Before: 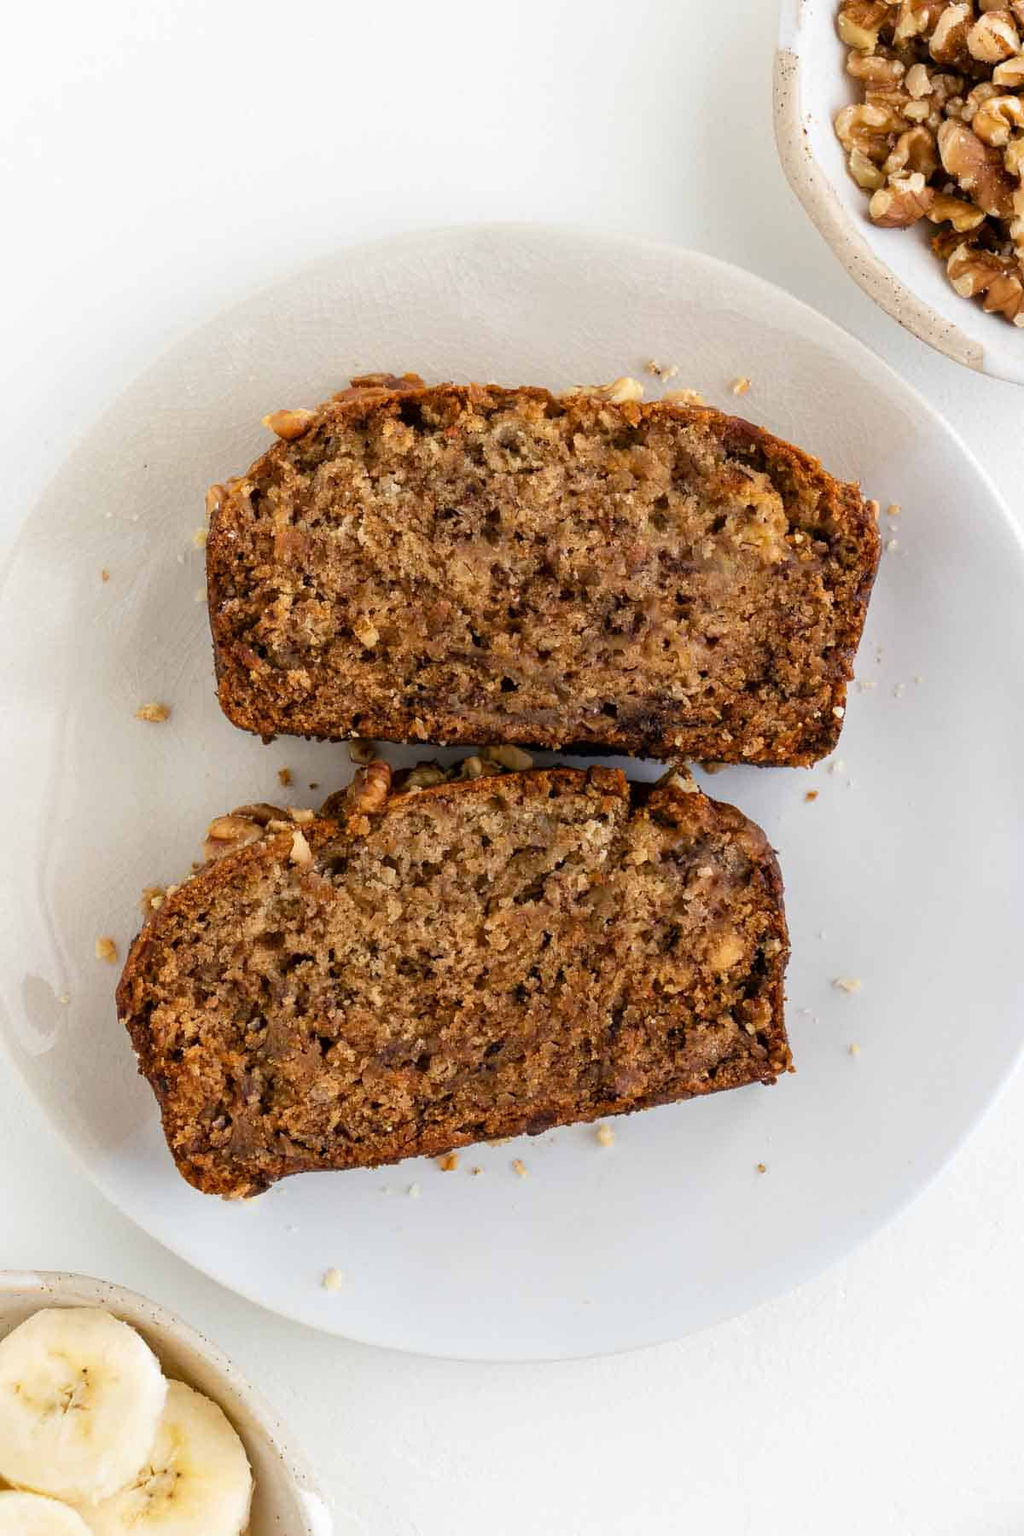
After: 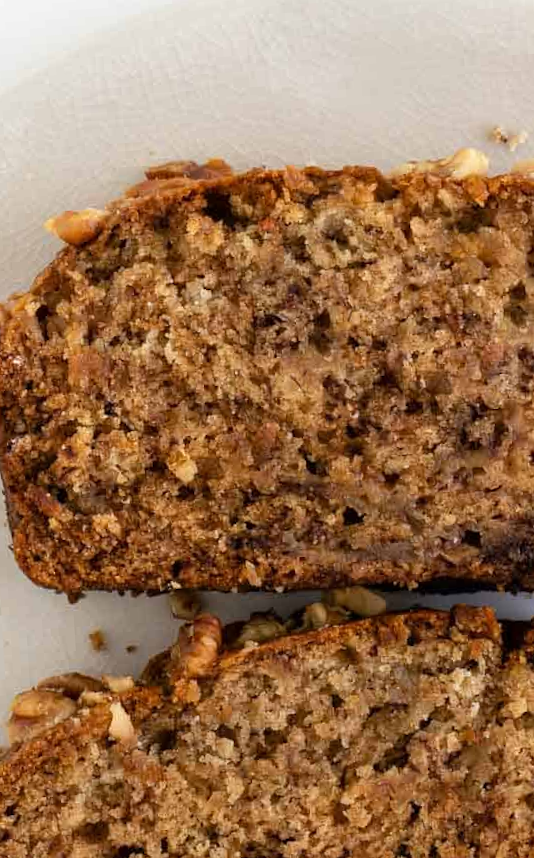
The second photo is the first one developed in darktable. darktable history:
crop: left 20.248%, top 10.86%, right 35.675%, bottom 34.321%
rotate and perspective: rotation -3.52°, crop left 0.036, crop right 0.964, crop top 0.081, crop bottom 0.919
